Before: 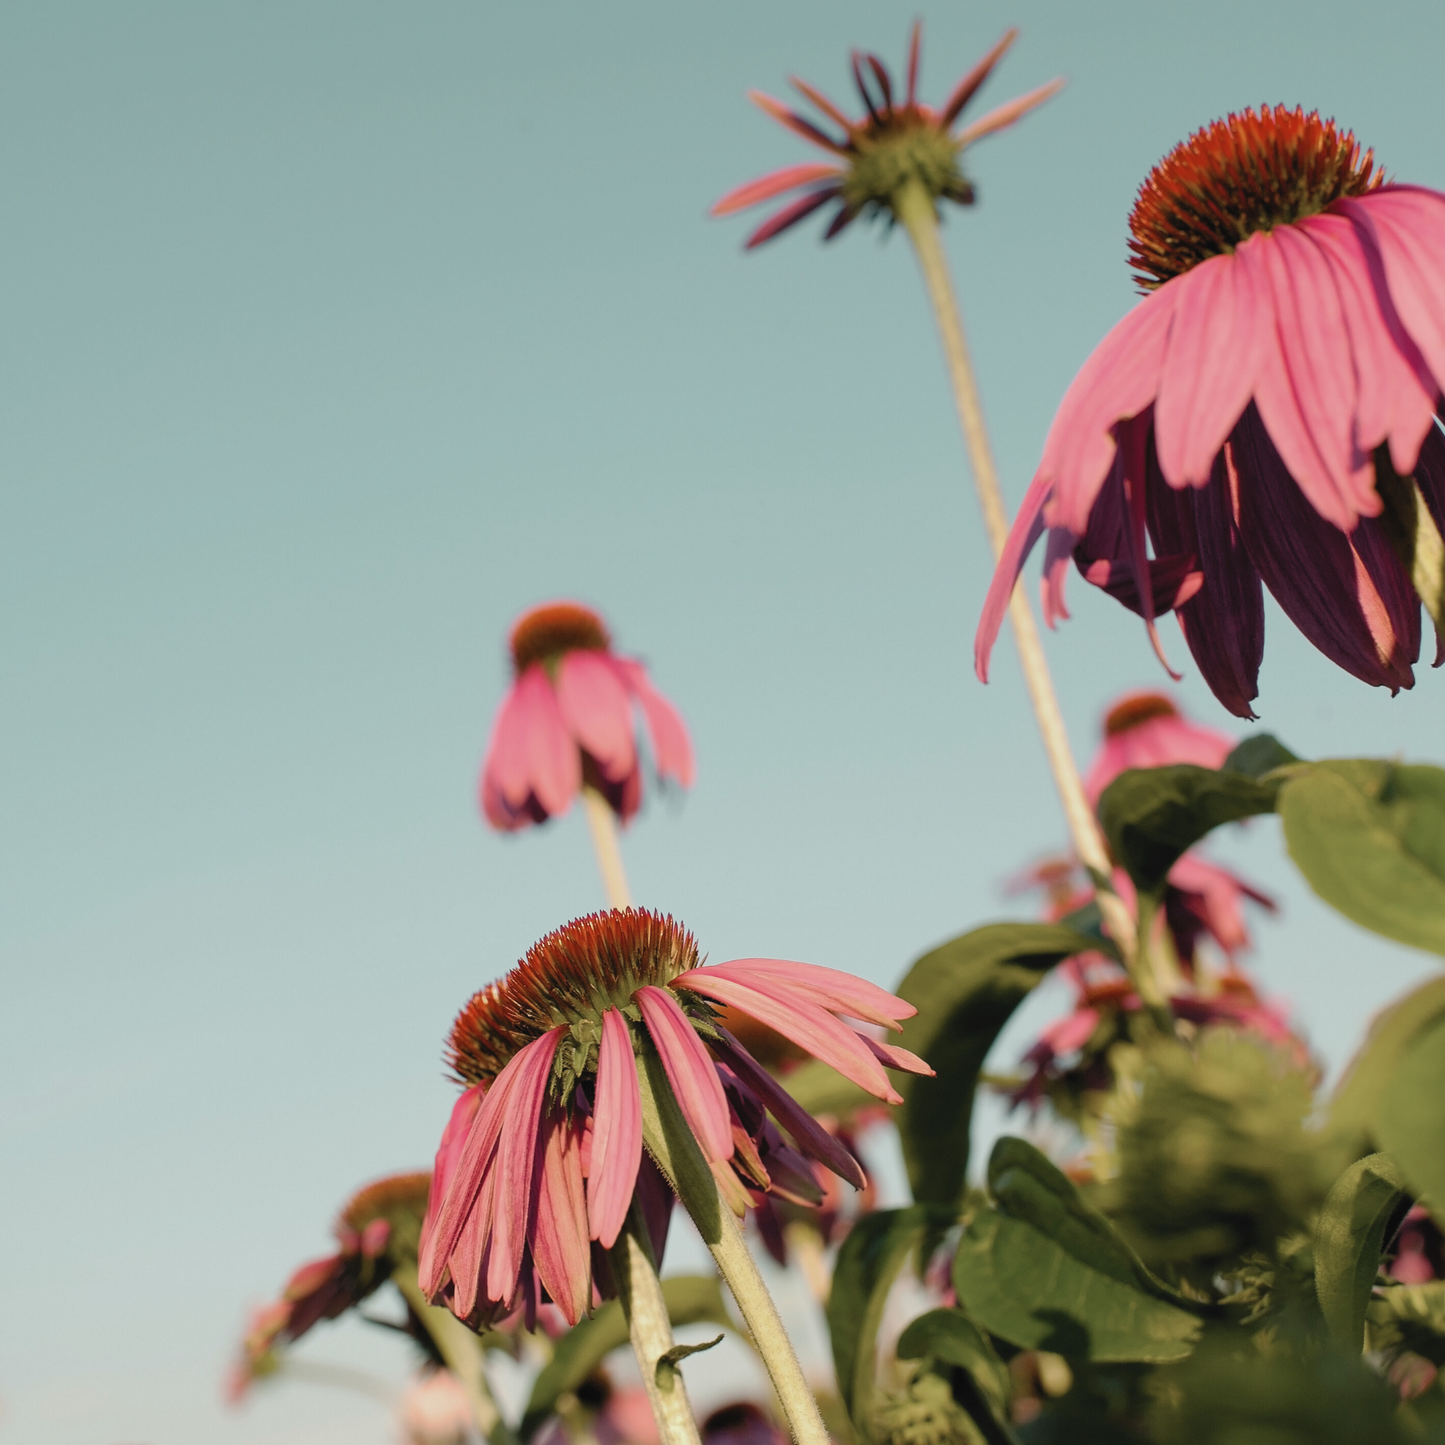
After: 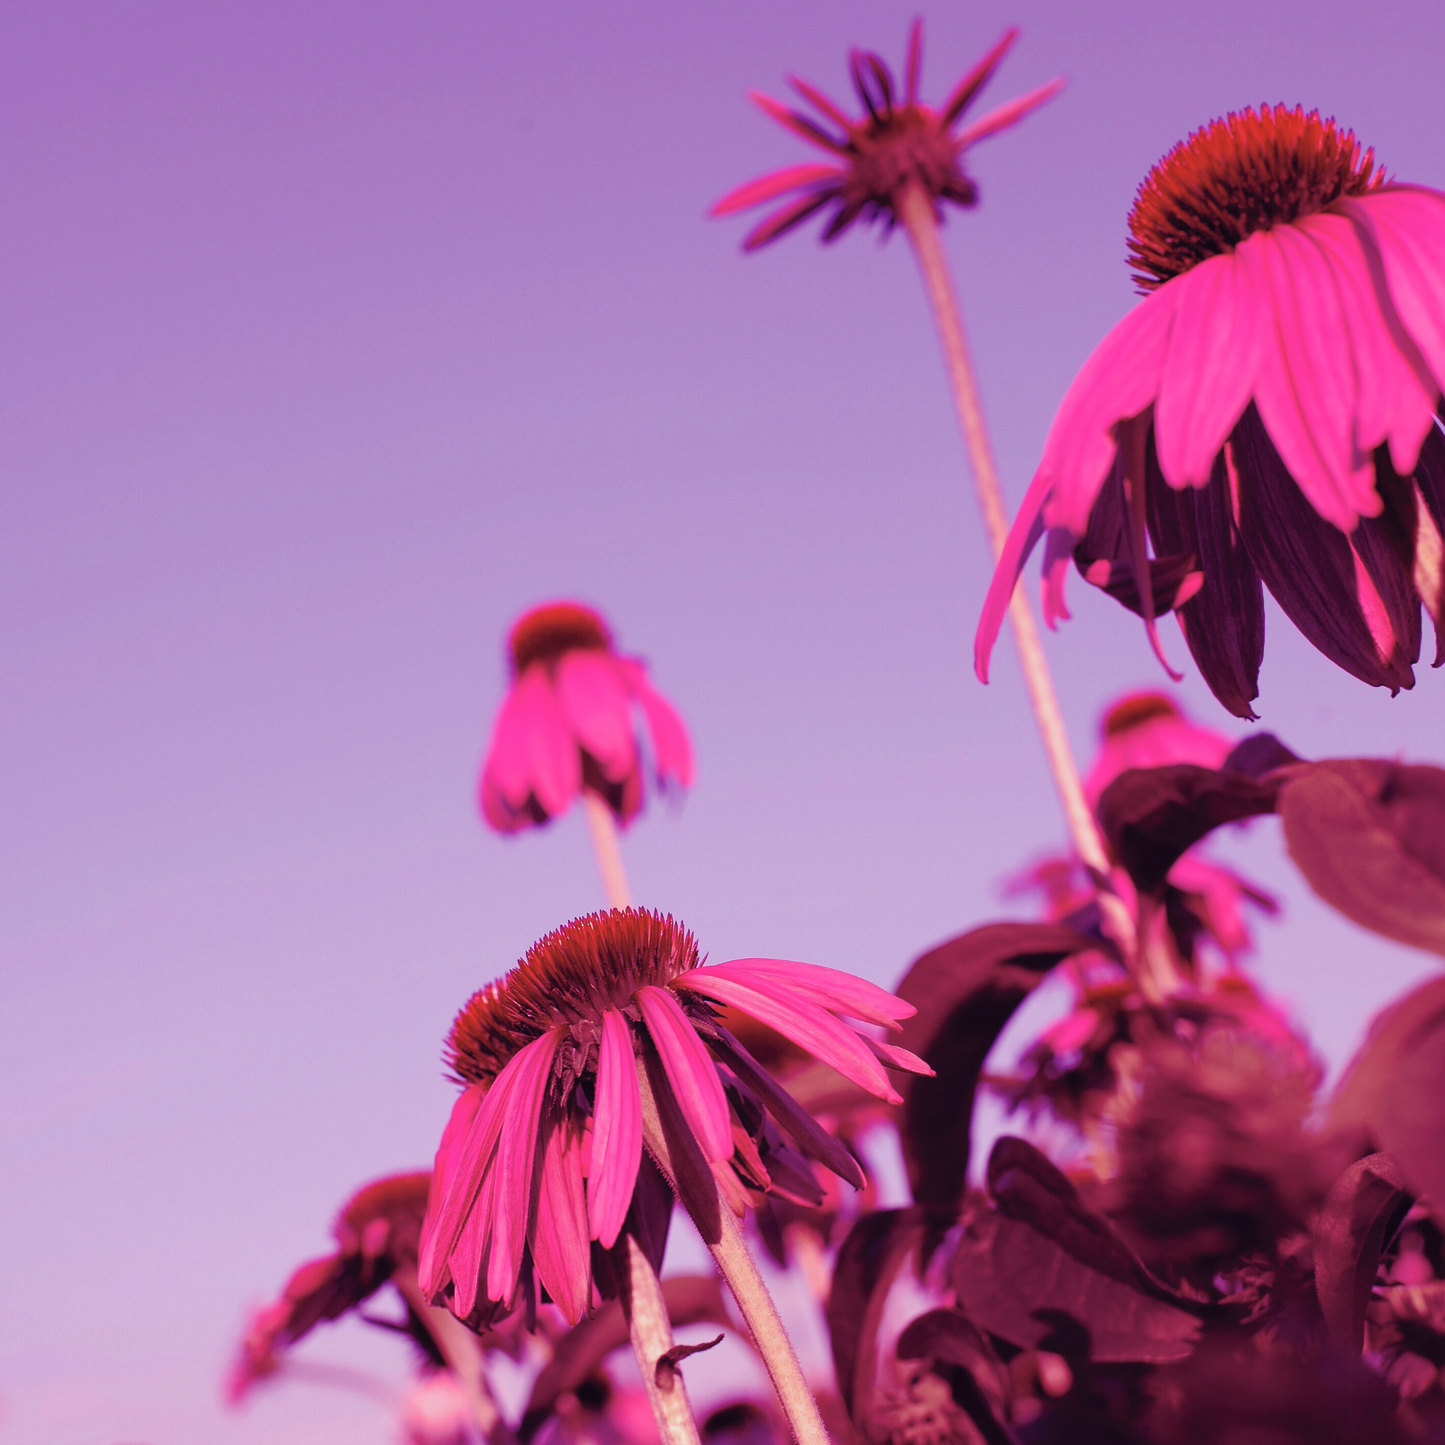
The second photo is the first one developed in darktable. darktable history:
contrast brightness saturation: brightness 0.15
color balance: mode lift, gamma, gain (sRGB), lift [1, 1, 0.101, 1]
